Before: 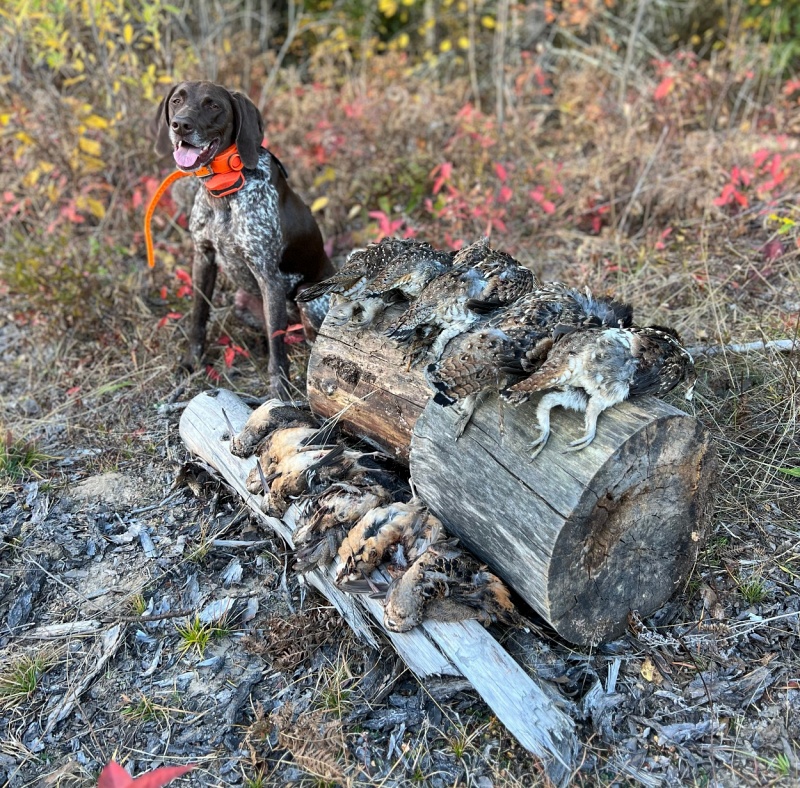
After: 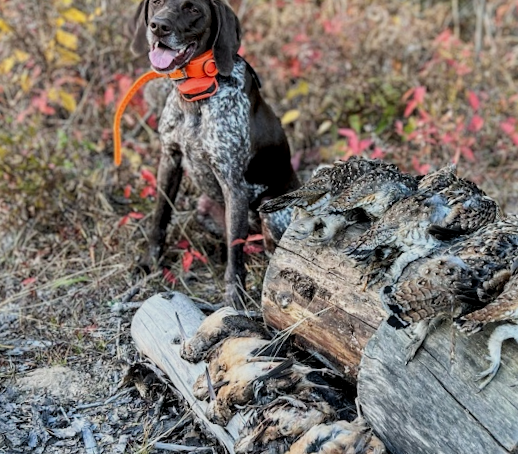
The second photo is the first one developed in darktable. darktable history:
crop and rotate: angle -4.99°, left 2.122%, top 6.945%, right 27.566%, bottom 30.519%
local contrast: on, module defaults
filmic rgb: white relative exposure 3.85 EV, hardness 4.3
